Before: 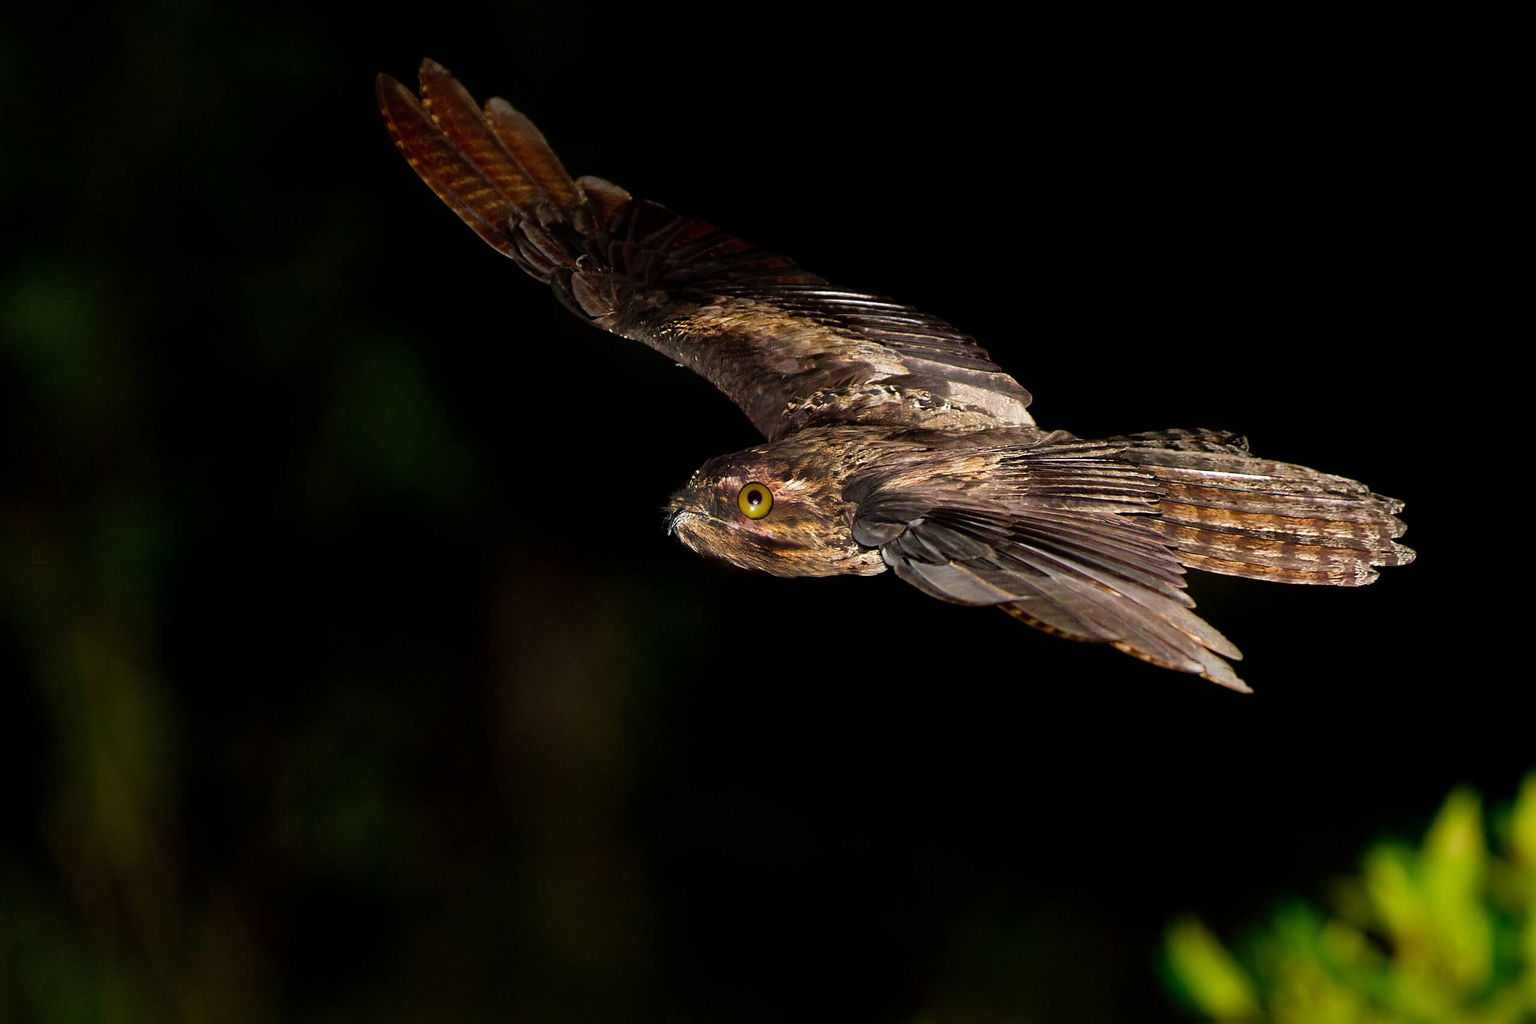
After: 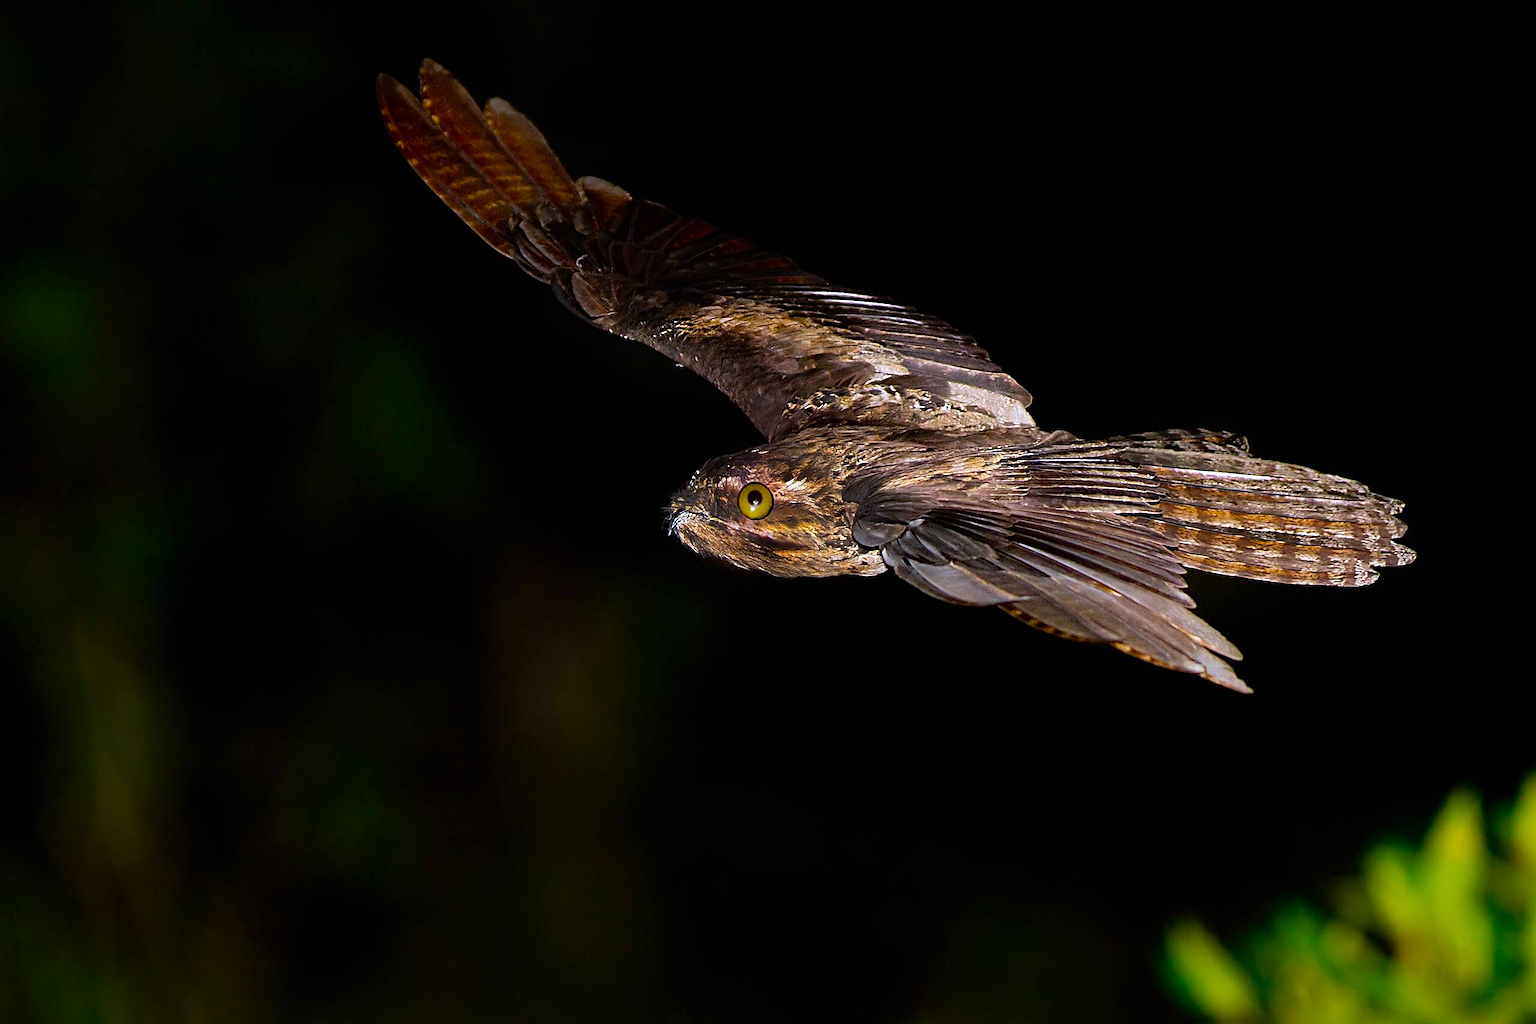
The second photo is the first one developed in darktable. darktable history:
sharpen: on, module defaults
white balance: red 0.967, blue 1.119, emerald 0.756
color balance: output saturation 120%
